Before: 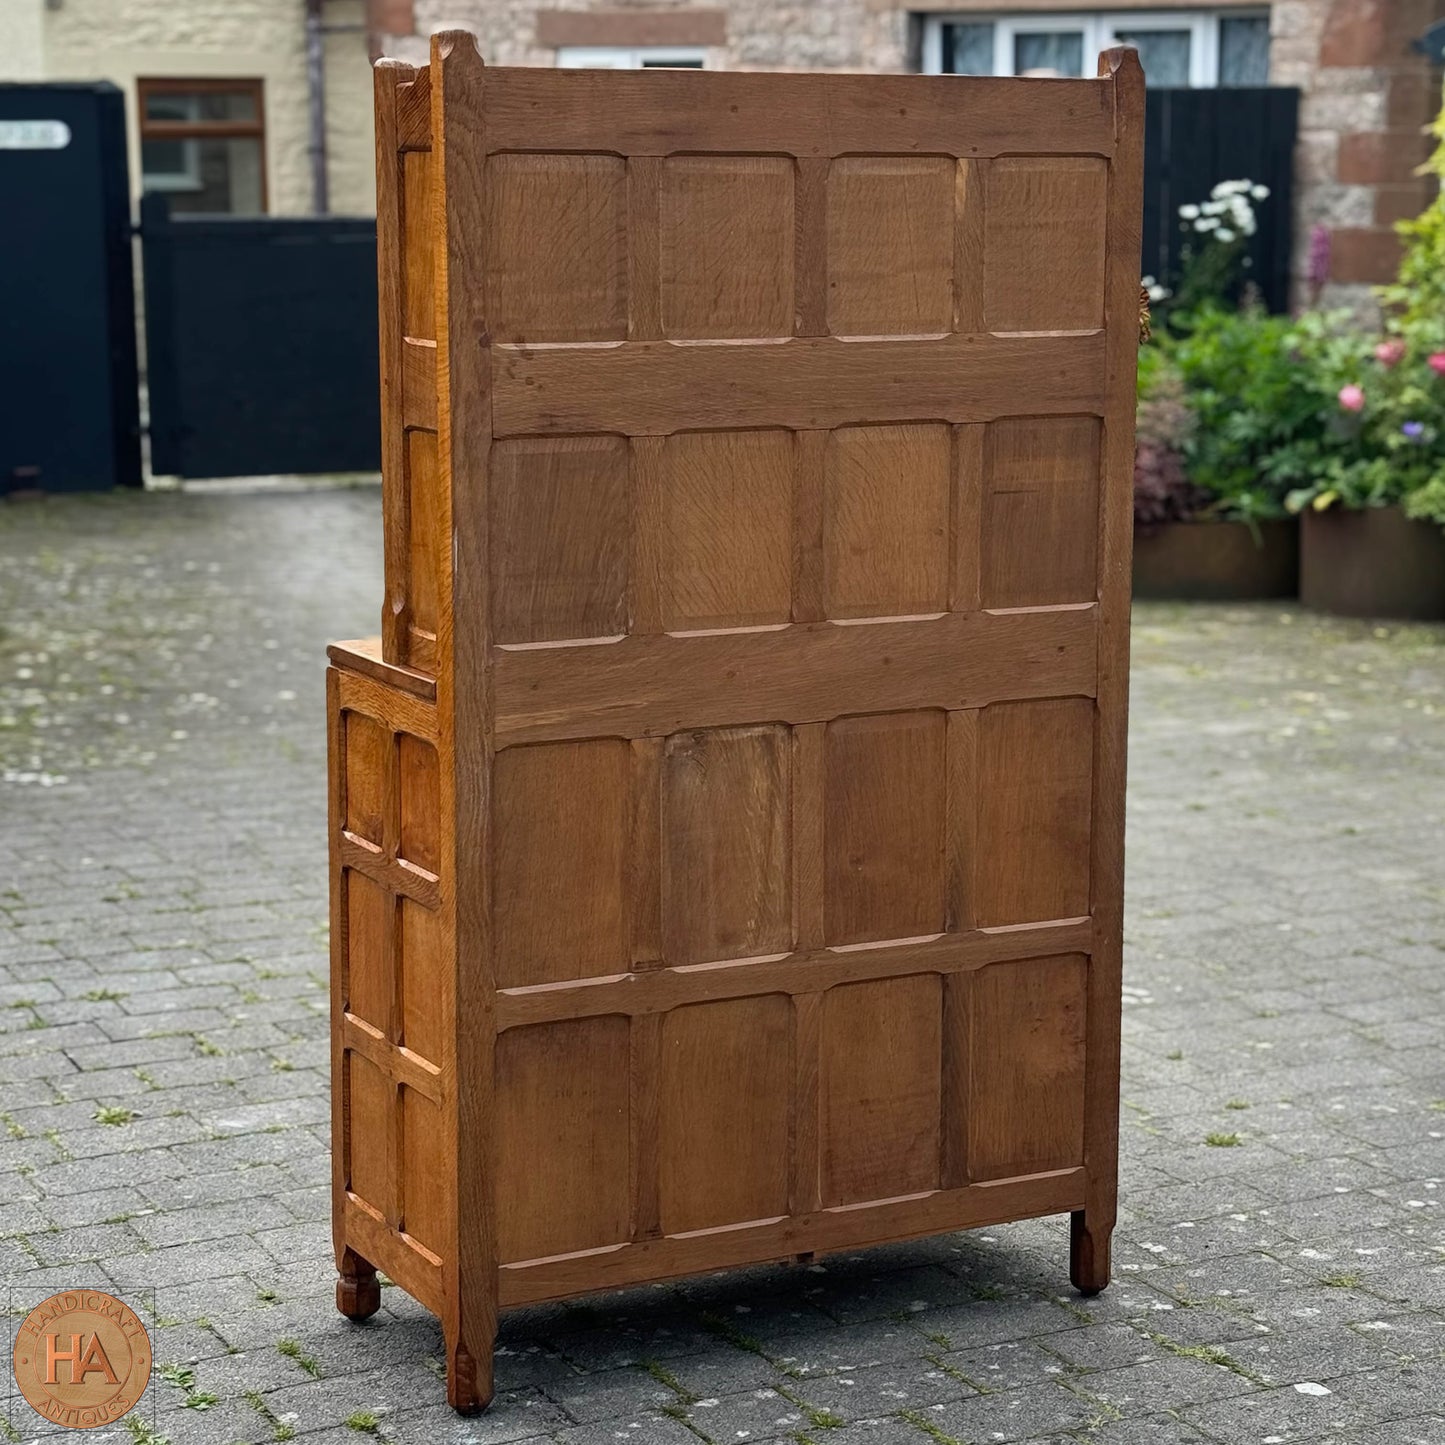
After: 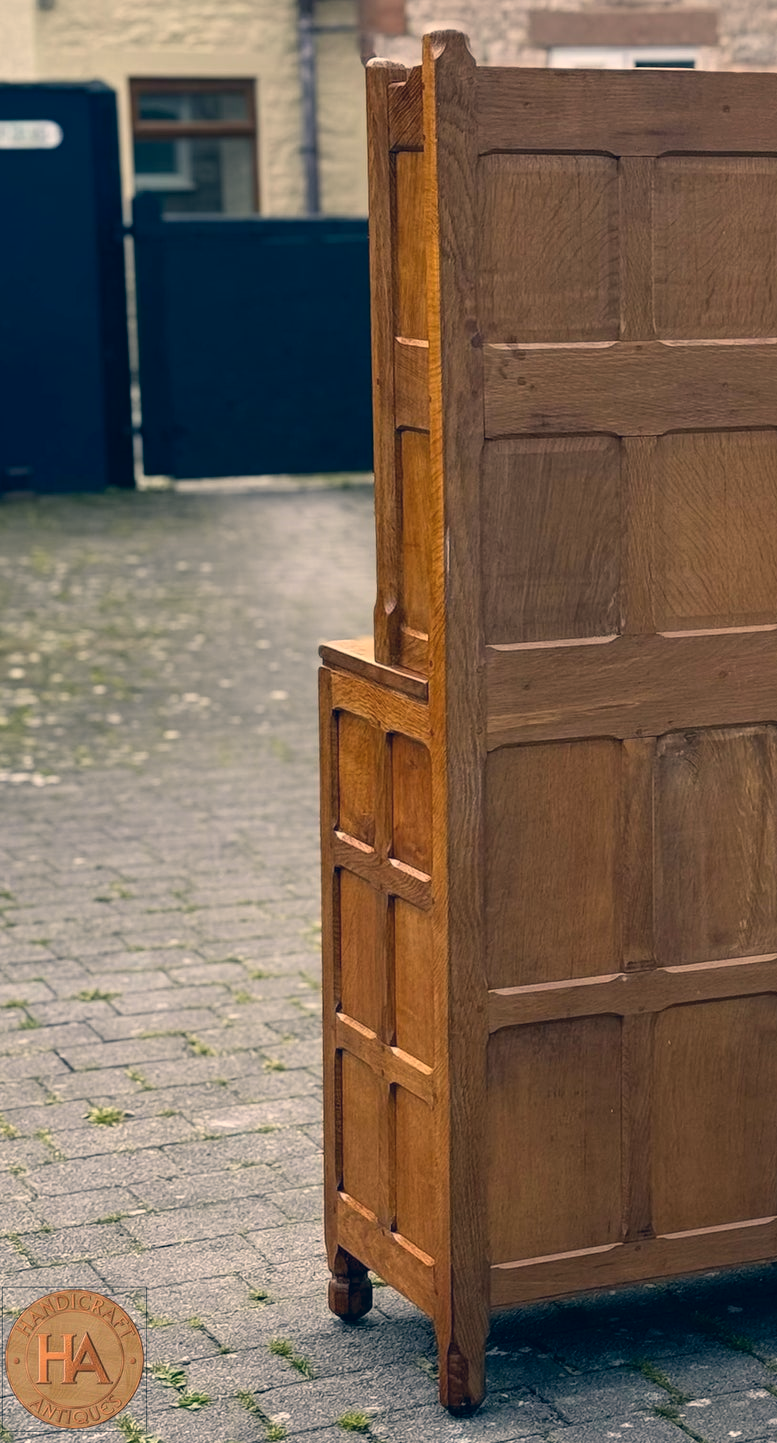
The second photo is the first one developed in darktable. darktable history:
crop: left 0.587%, right 45.588%, bottom 0.086%
color correction: highlights a* 10.32, highlights b* 14.66, shadows a* -9.59, shadows b* -15.02
